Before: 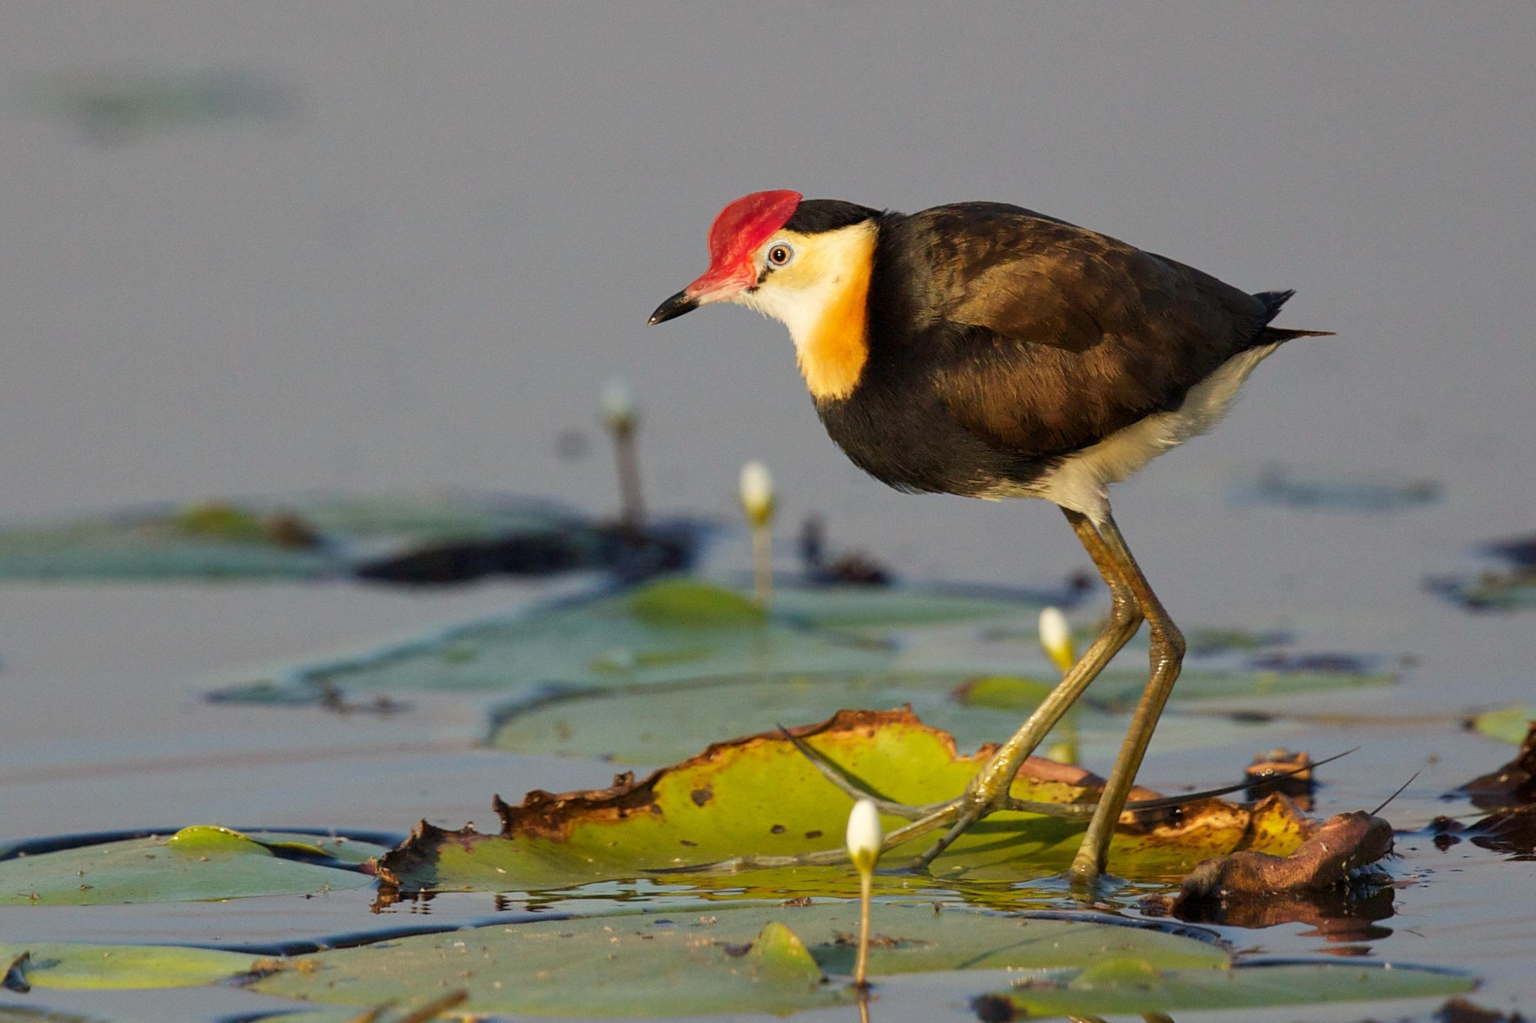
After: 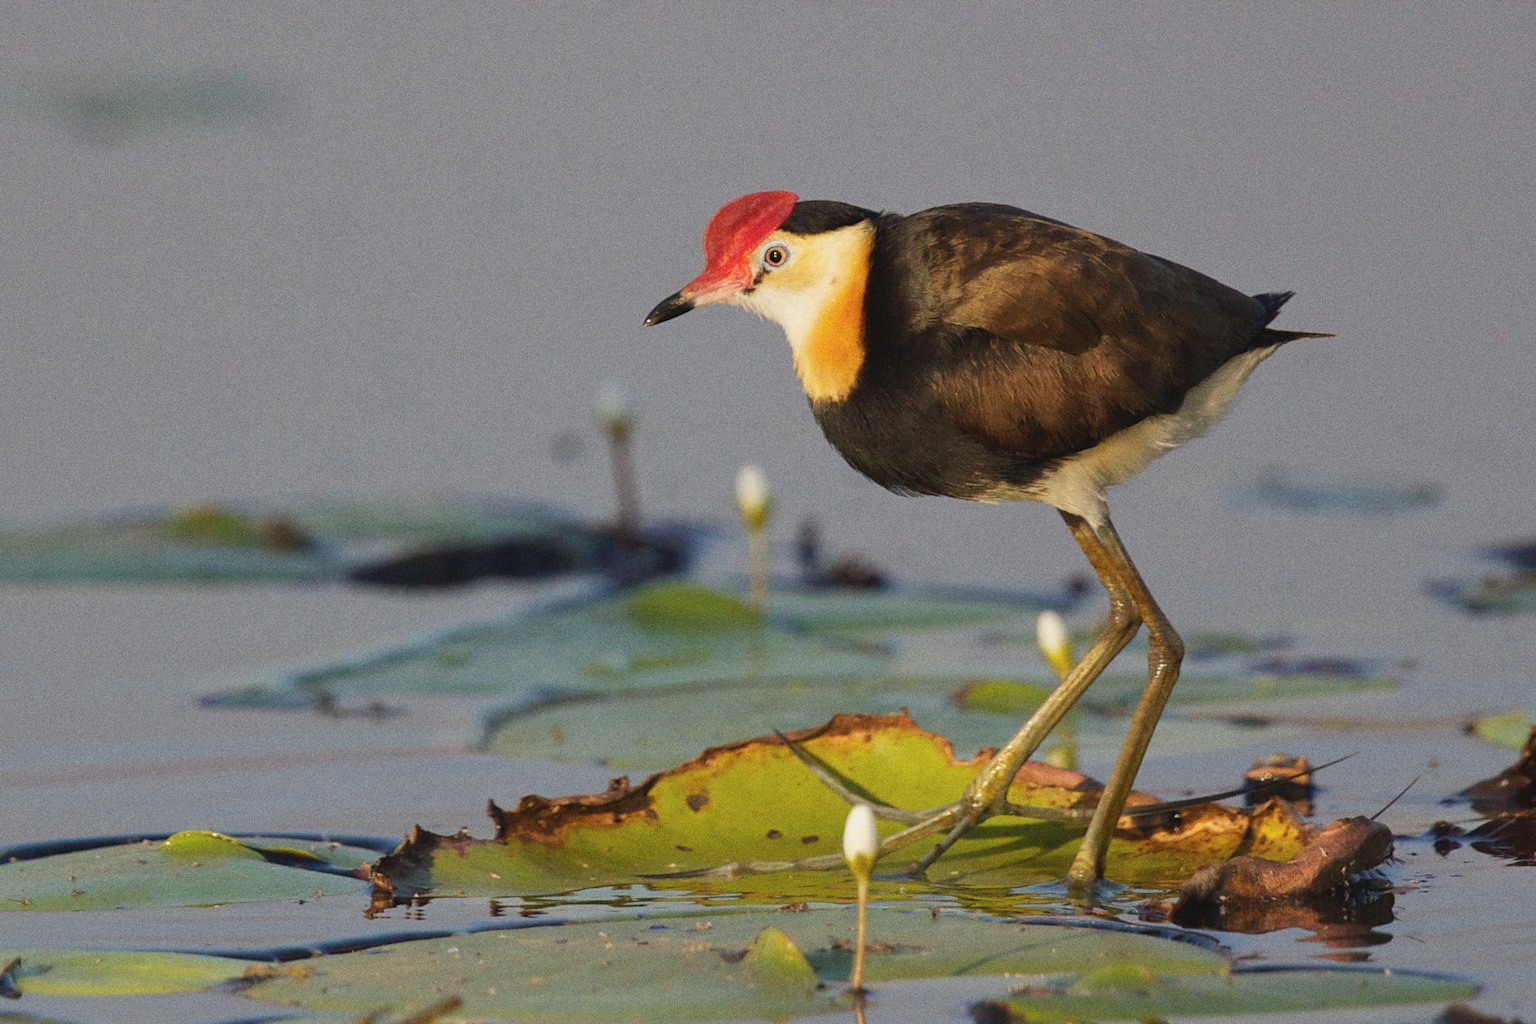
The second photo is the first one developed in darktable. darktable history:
crop and rotate: left 0.614%, top 0.179%, bottom 0.309%
grain: coarseness 0.09 ISO, strength 40%
white balance: red 1.004, blue 1.024
contrast brightness saturation: contrast -0.1, saturation -0.1
